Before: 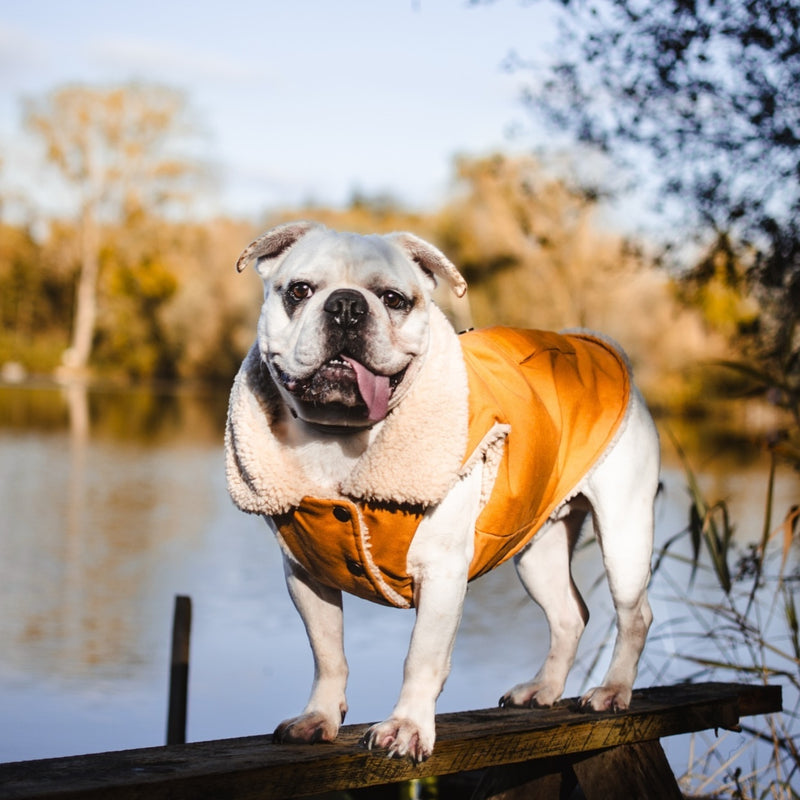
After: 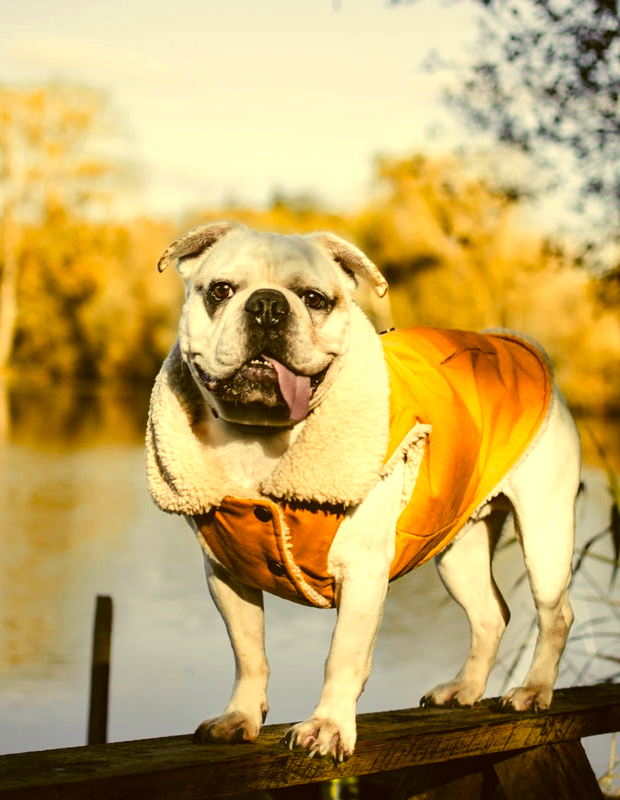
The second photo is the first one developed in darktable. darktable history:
crop: left 9.904%, right 12.535%
color zones: curves: ch0 [(0, 0.48) (0.209, 0.398) (0.305, 0.332) (0.429, 0.493) (0.571, 0.5) (0.714, 0.5) (0.857, 0.5) (1, 0.48)]; ch1 [(0, 0.736) (0.143, 0.625) (0.225, 0.371) (0.429, 0.256) (0.571, 0.241) (0.714, 0.213) (0.857, 0.48) (1, 0.736)]; ch2 [(0, 0.448) (0.143, 0.498) (0.286, 0.5) (0.429, 0.5) (0.571, 0.5) (0.714, 0.5) (0.857, 0.5) (1, 0.448)], mix -136.47%
color correction: highlights a* 0.139, highlights b* 29.5, shadows a* -0.244, shadows b* 21.18
contrast brightness saturation: saturation 0.131
